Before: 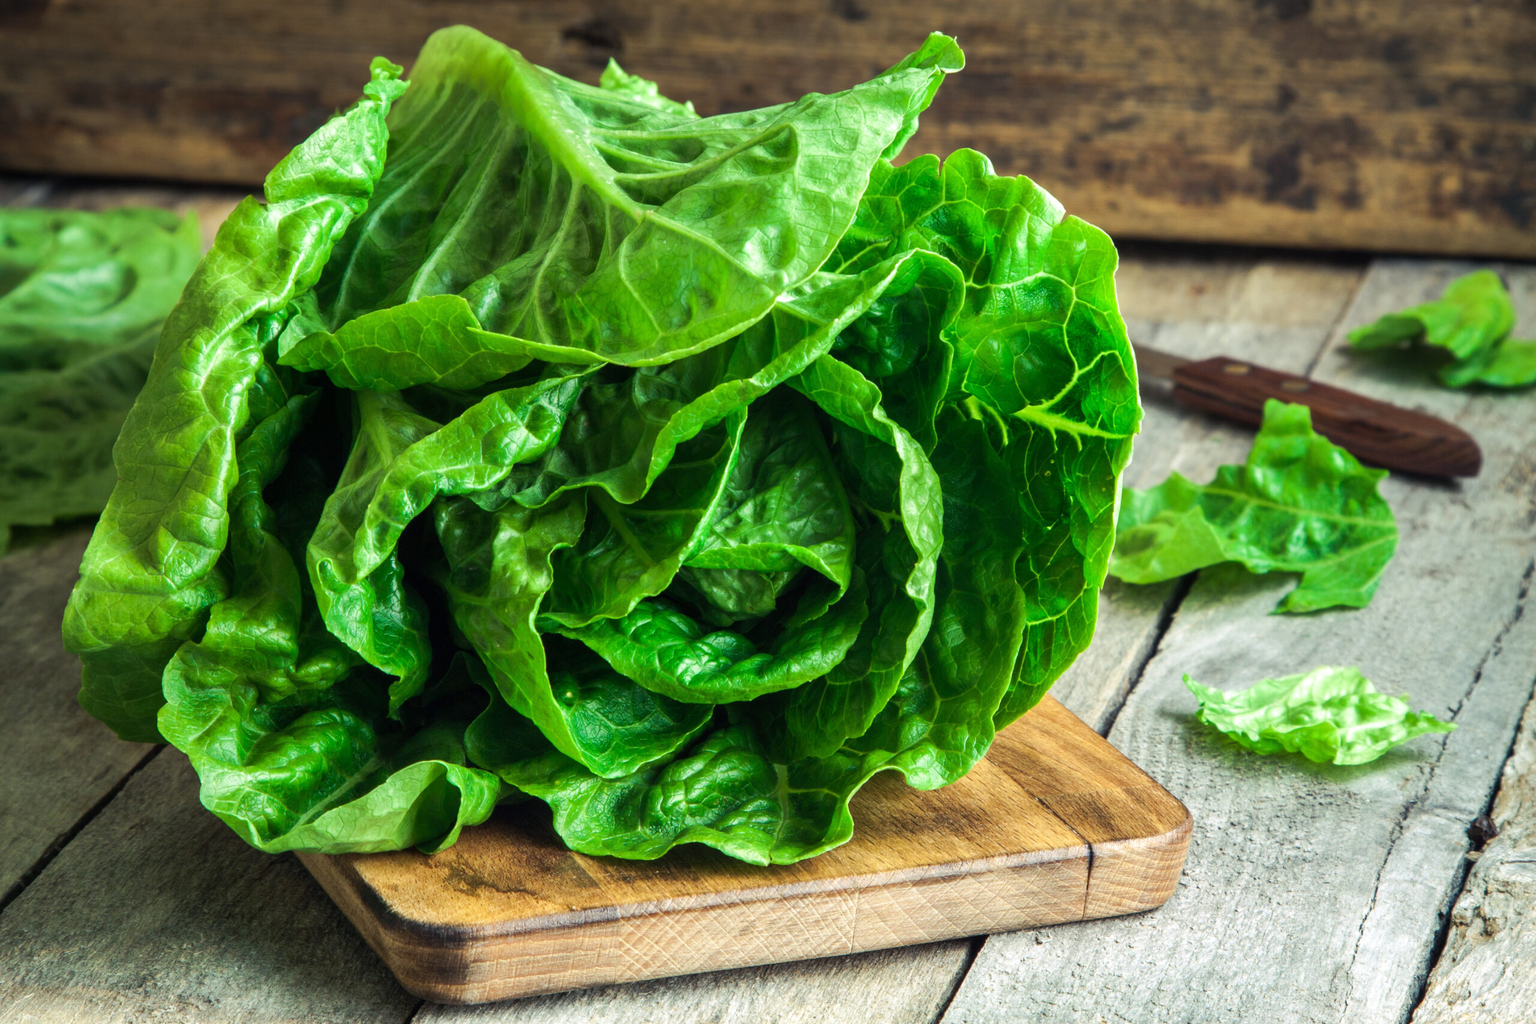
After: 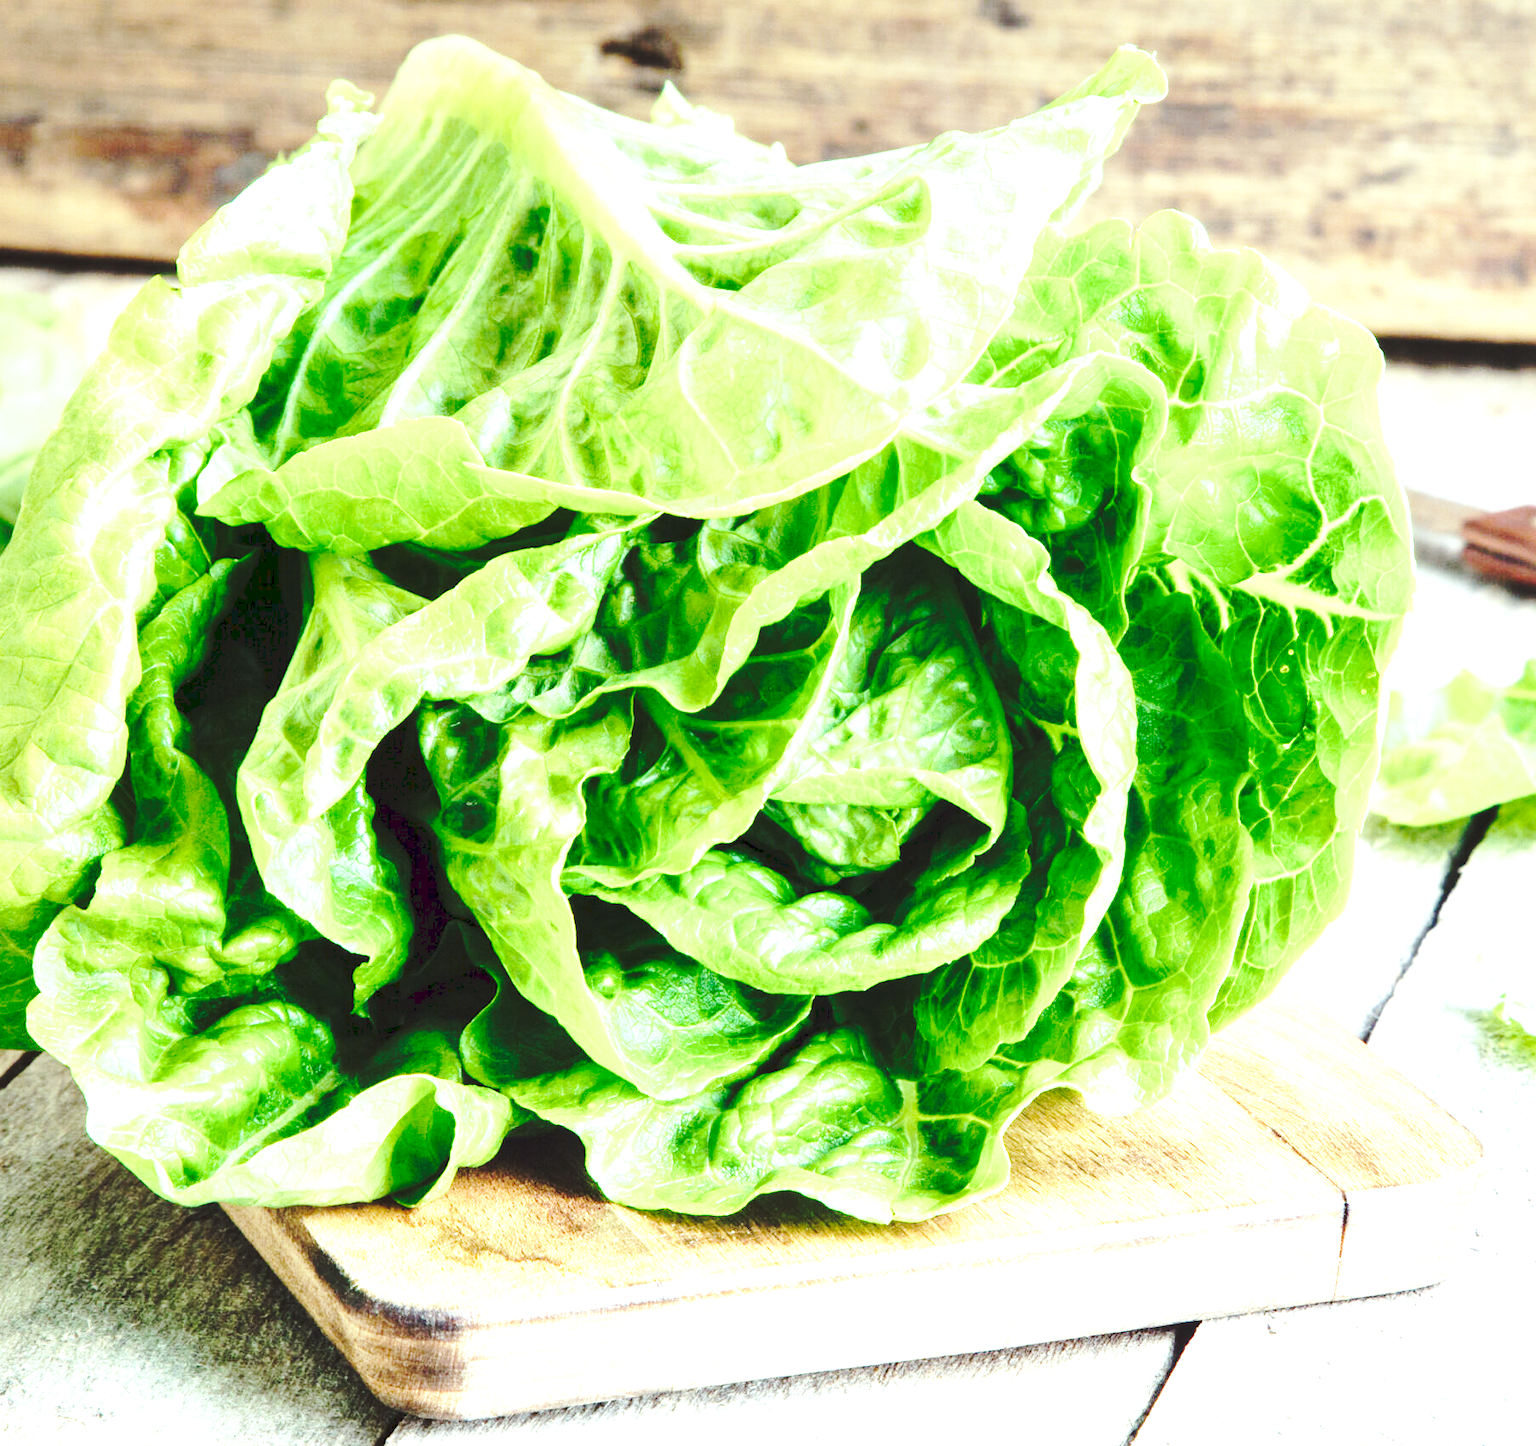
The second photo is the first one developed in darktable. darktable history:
color correction: highlights a* -2.73, highlights b* -2.09, shadows a* 2.41, shadows b* 2.73
tone curve: curves: ch0 [(0, 0) (0.003, 0.1) (0.011, 0.101) (0.025, 0.11) (0.044, 0.126) (0.069, 0.14) (0.1, 0.158) (0.136, 0.18) (0.177, 0.206) (0.224, 0.243) (0.277, 0.293) (0.335, 0.36) (0.399, 0.446) (0.468, 0.537) (0.543, 0.618) (0.623, 0.694) (0.709, 0.763) (0.801, 0.836) (0.898, 0.908) (1, 1)], preserve colors none
crop and rotate: left 9.061%, right 20.142%
exposure: black level correction 0.001, exposure 1.84 EV, compensate highlight preservation false
tone equalizer: -8 EV -0.417 EV, -7 EV -0.389 EV, -6 EV -0.333 EV, -5 EV -0.222 EV, -3 EV 0.222 EV, -2 EV 0.333 EV, -1 EV 0.389 EV, +0 EV 0.417 EV, edges refinement/feathering 500, mask exposure compensation -1.25 EV, preserve details no
base curve: curves: ch0 [(0, 0) (0.028, 0.03) (0.121, 0.232) (0.46, 0.748) (0.859, 0.968) (1, 1)], preserve colors none
